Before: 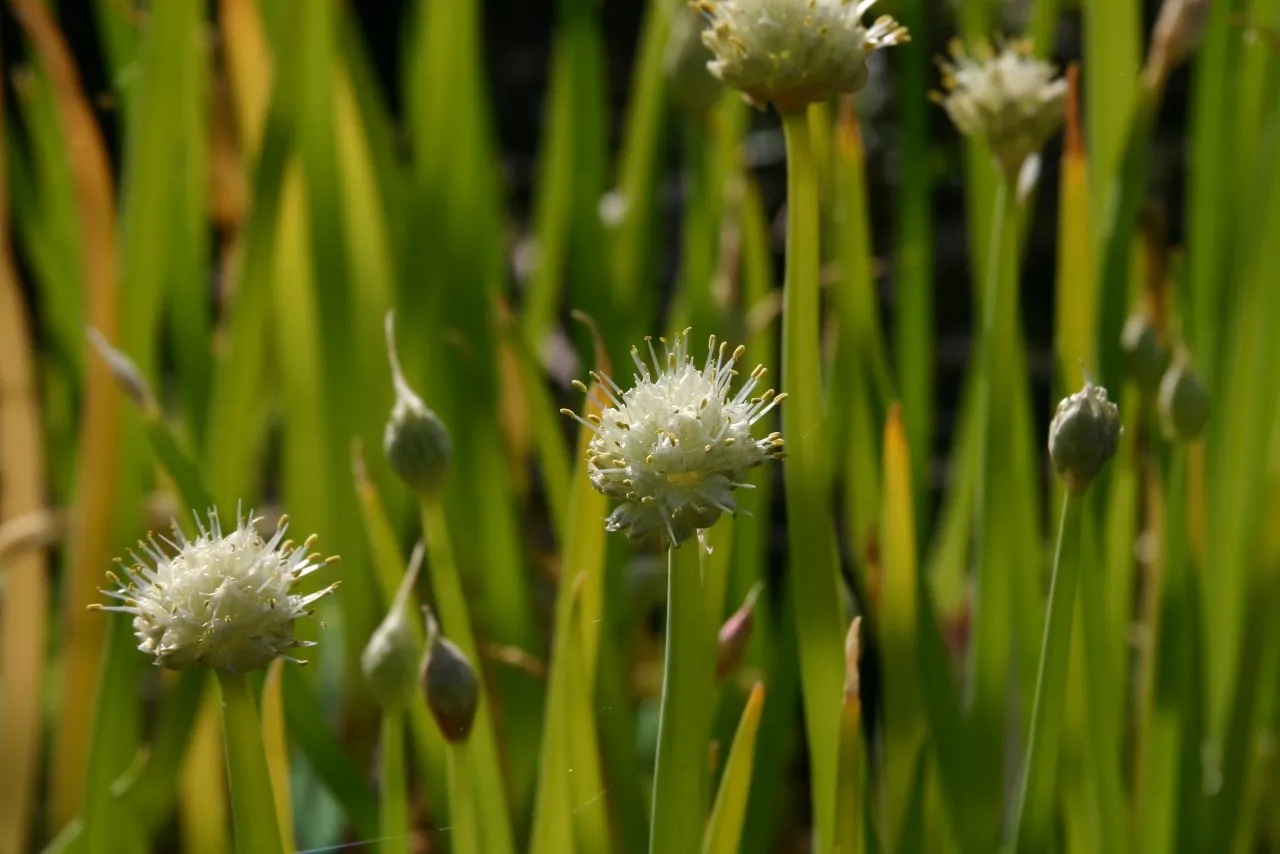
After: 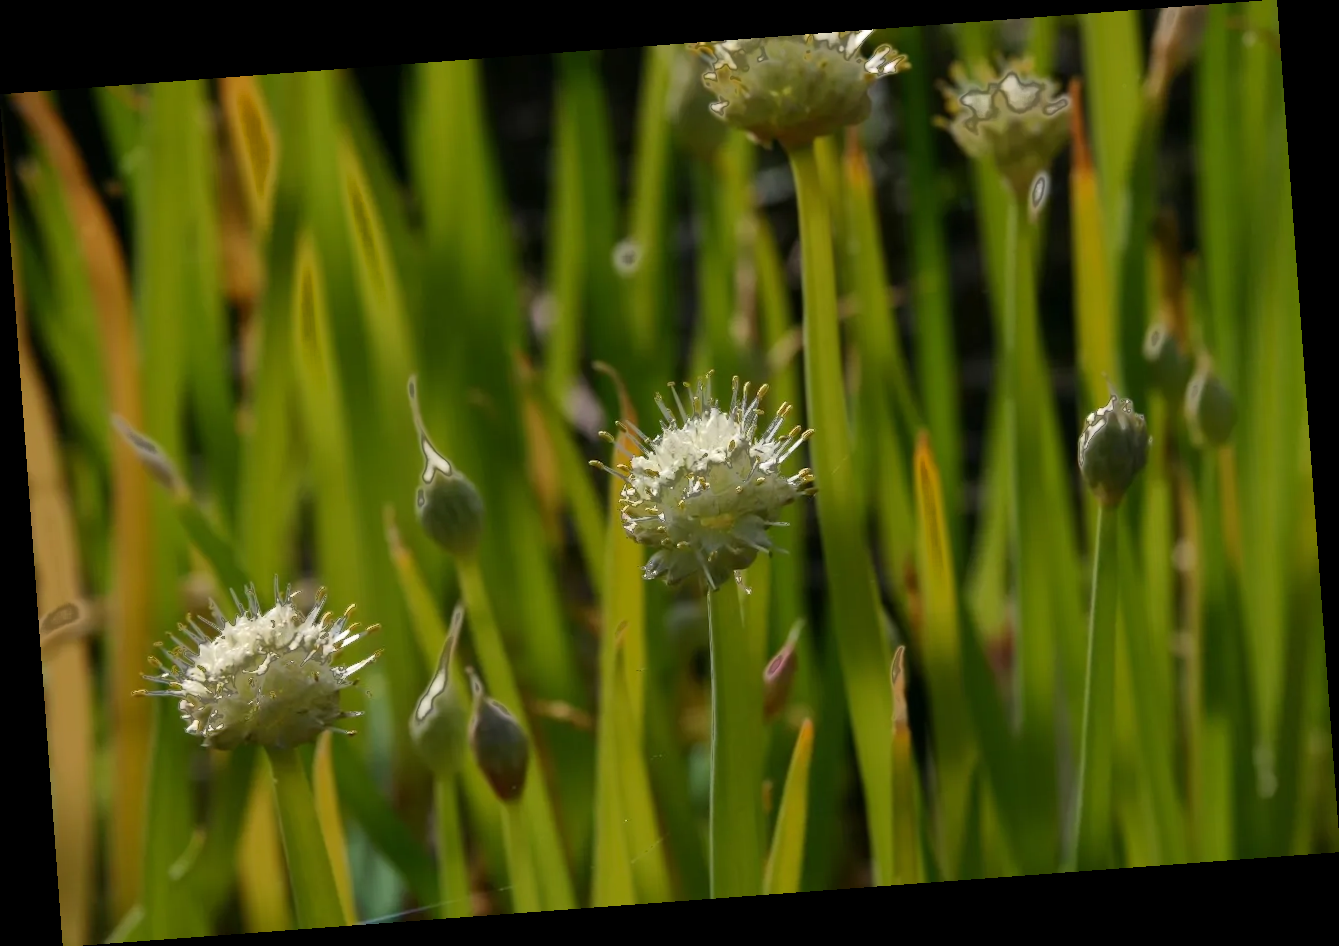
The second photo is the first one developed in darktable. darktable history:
rotate and perspective: rotation -4.25°, automatic cropping off
fill light: exposure -0.73 EV, center 0.69, width 2.2
